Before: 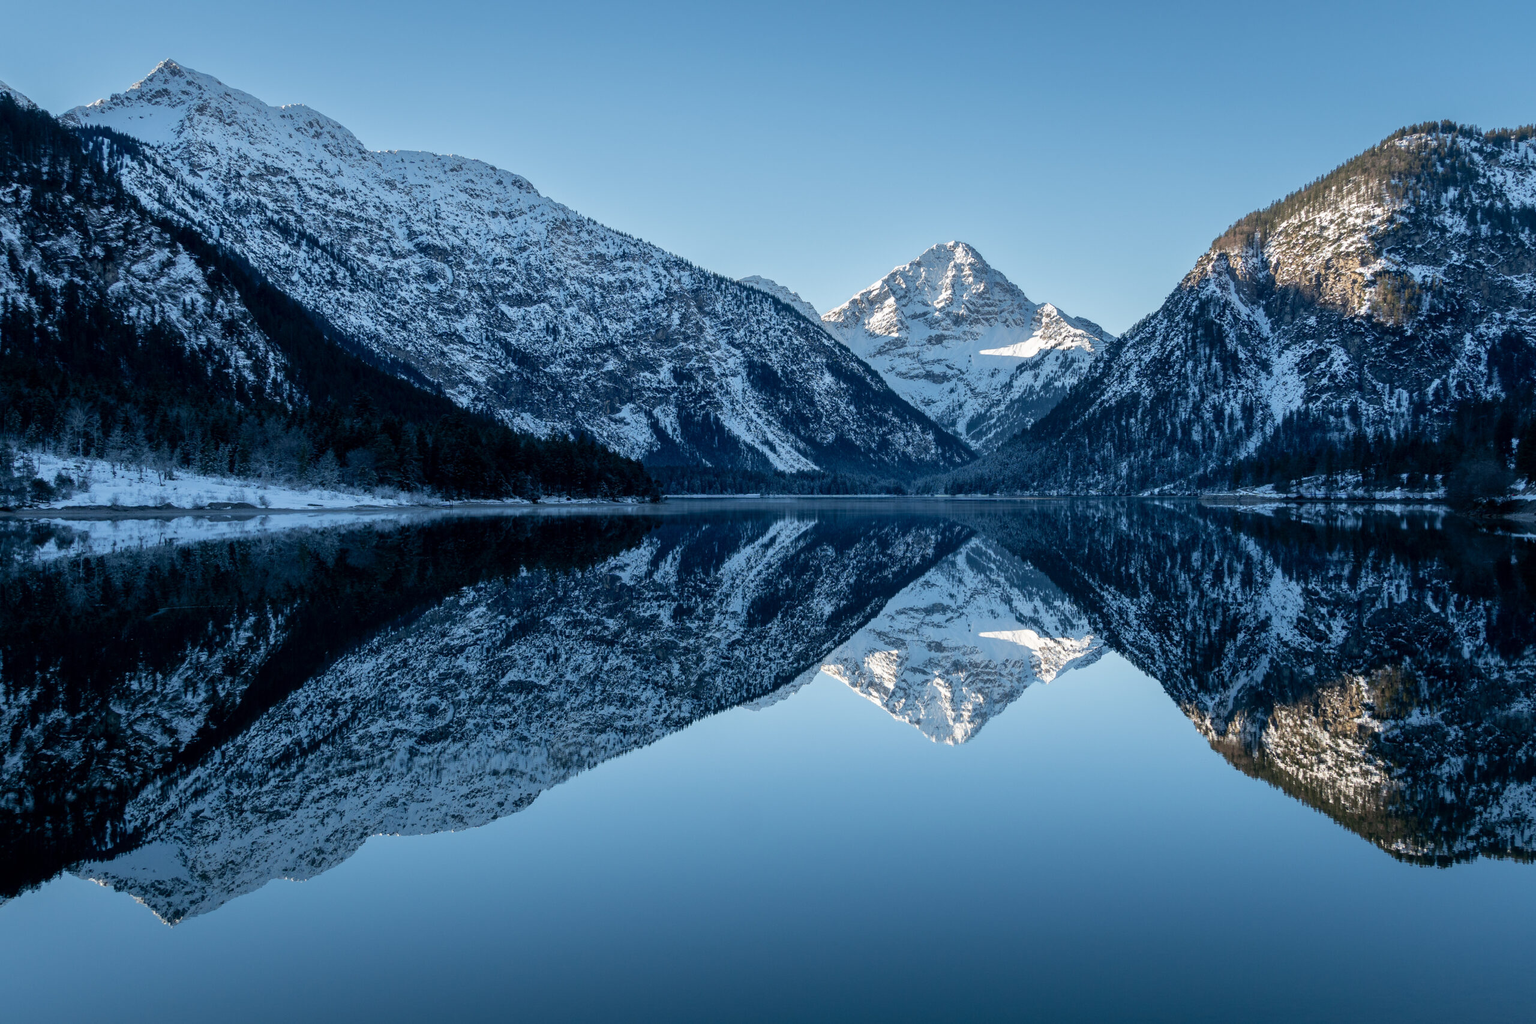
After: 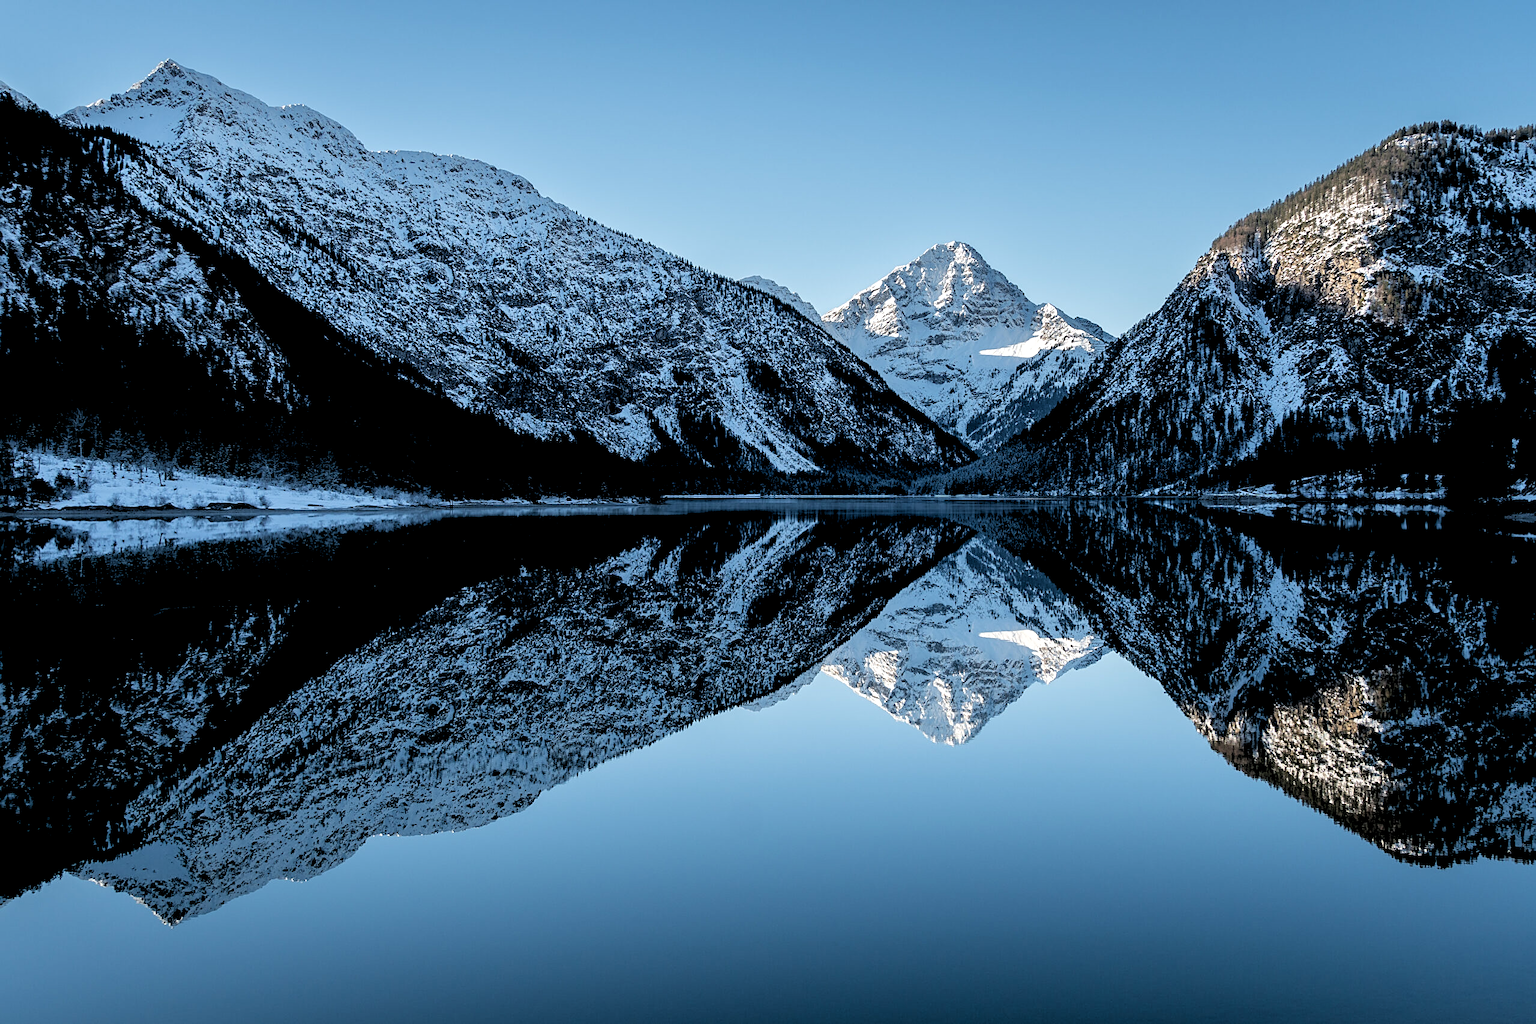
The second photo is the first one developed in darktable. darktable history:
rgb levels: levels [[0.029, 0.461, 0.922], [0, 0.5, 1], [0, 0.5, 1]]
sharpen: on, module defaults
